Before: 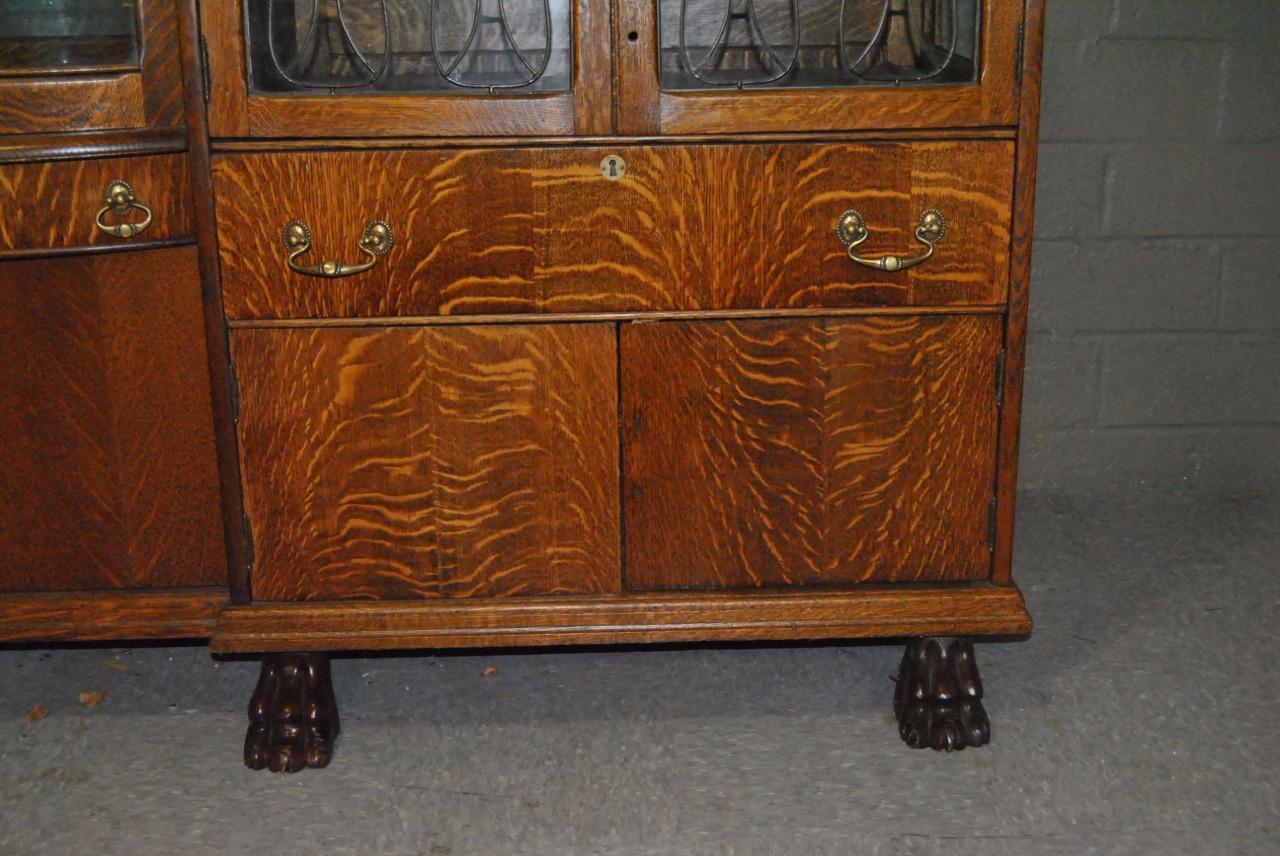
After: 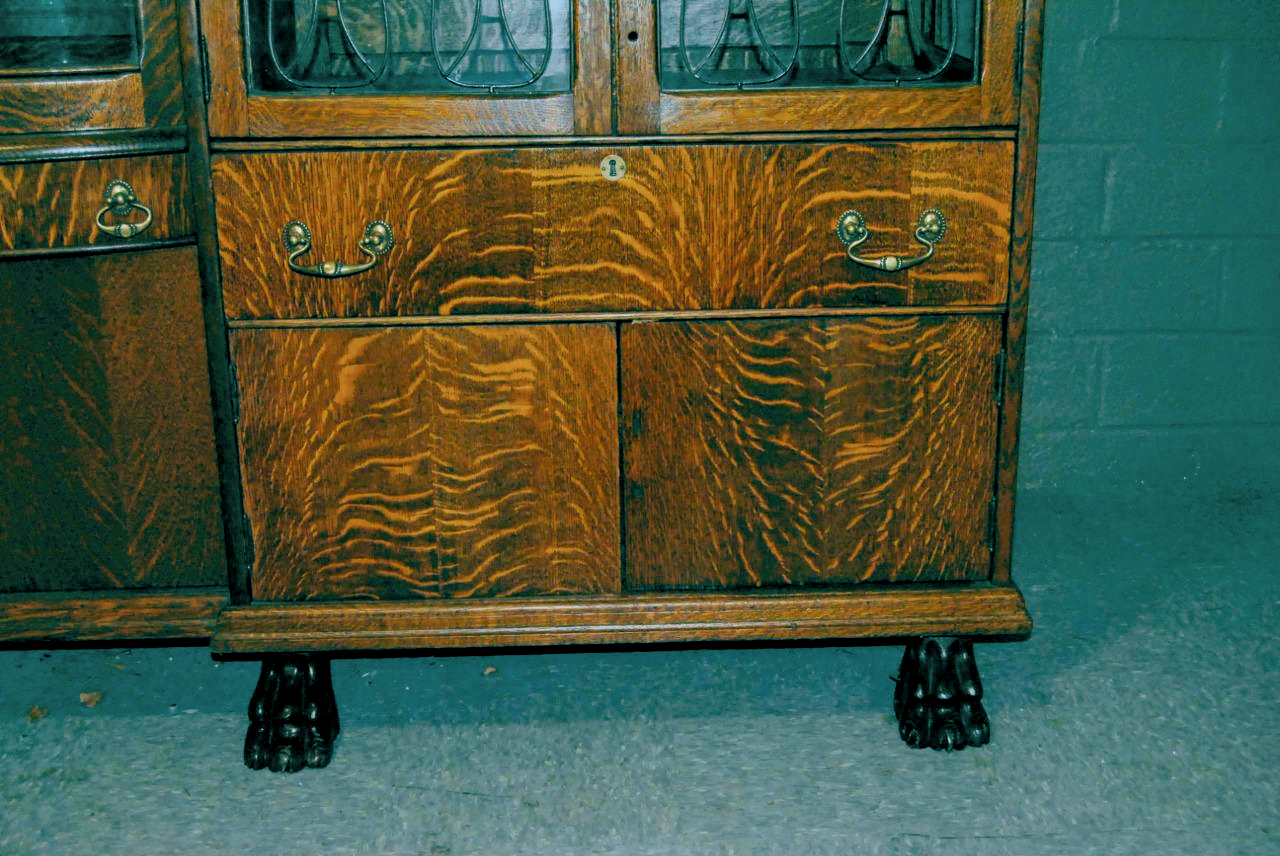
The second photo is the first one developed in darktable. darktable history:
local contrast: on, module defaults
color correction: highlights a* -2.76, highlights b* -2.74, shadows a* 2.43, shadows b* 2.71
exposure: black level correction 0, exposure 0.498 EV, compensate highlight preservation false
contrast brightness saturation: saturation -0.068
color calibration: illuminant as shot in camera, x 0.358, y 0.373, temperature 4628.91 K
color balance rgb: global offset › luminance -0.54%, global offset › chroma 0.905%, global offset › hue 174.12°, linear chroma grading › global chroma 8.609%, perceptual saturation grading › global saturation 30.236%, global vibrance -23.703%
filmic rgb: black relative exposure -7.65 EV, white relative exposure 4.56 EV, threshold 3.06 EV, hardness 3.61, enable highlight reconstruction true
